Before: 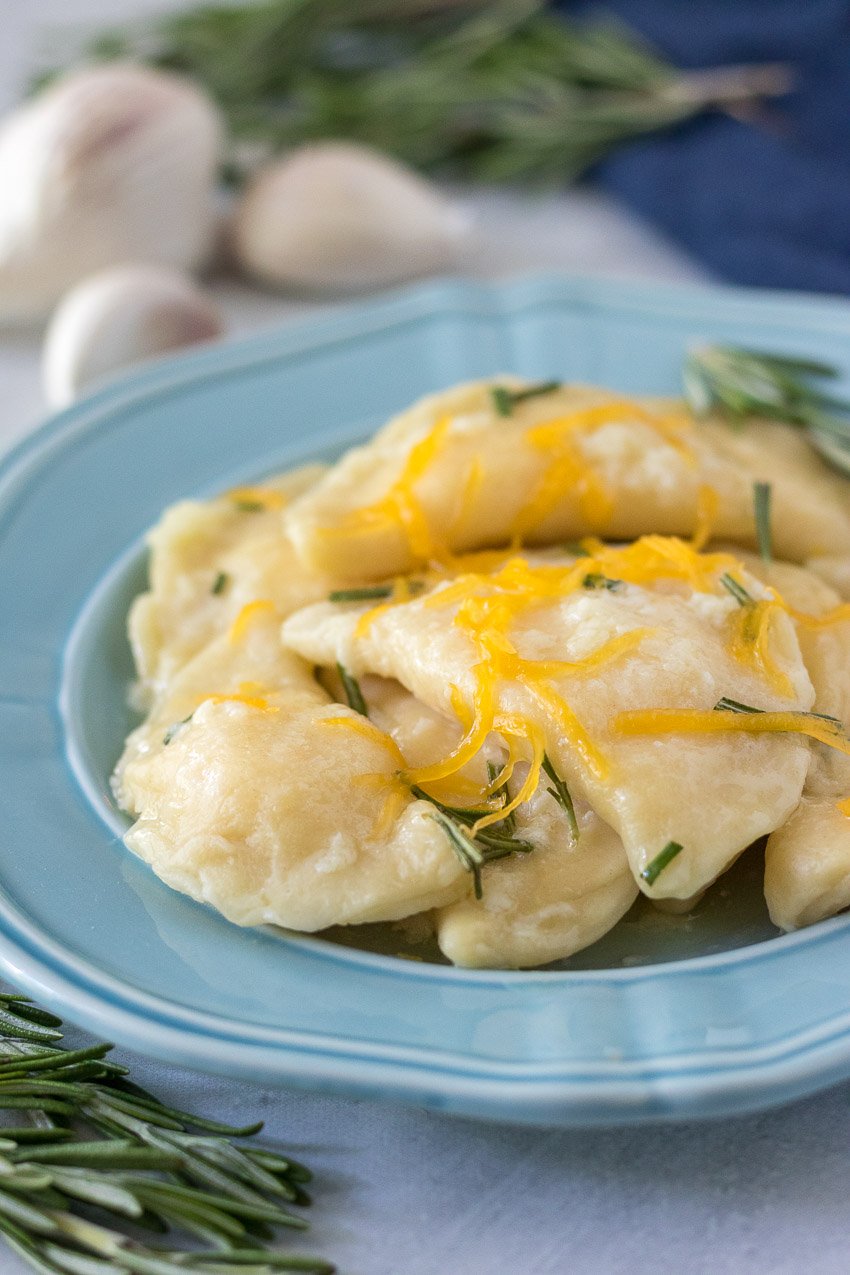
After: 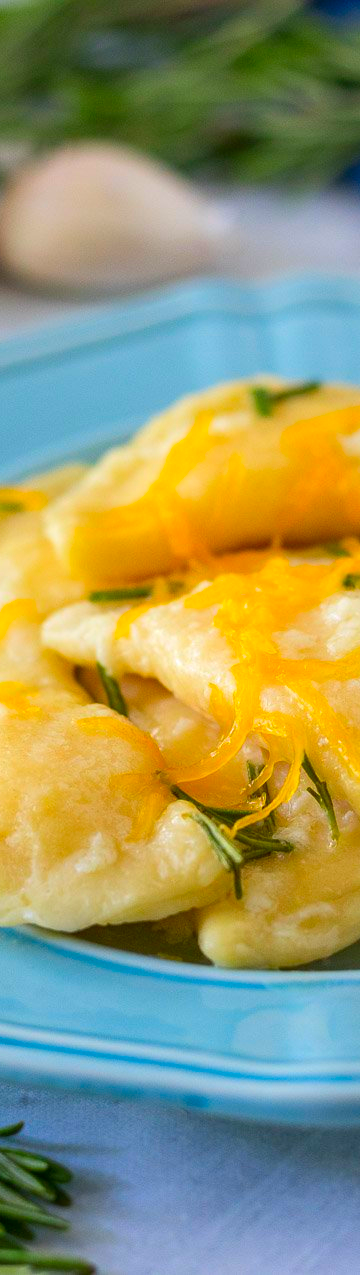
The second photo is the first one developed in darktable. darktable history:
crop: left 28.296%, right 29.274%
color correction: highlights b* -0.001, saturation 1.78
